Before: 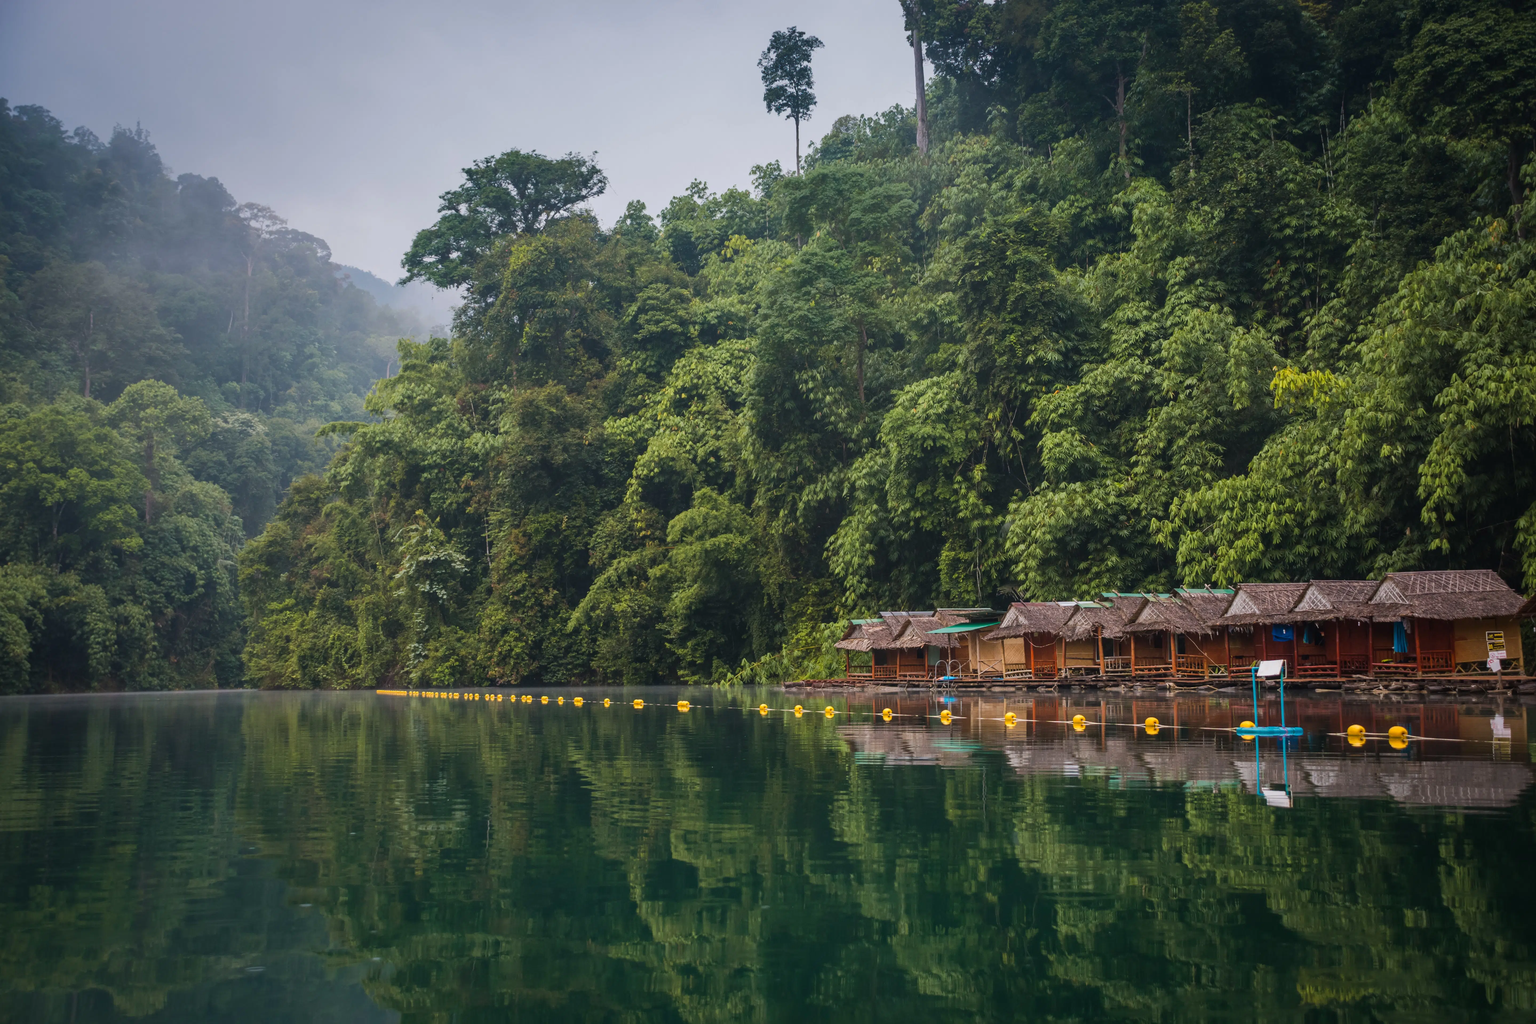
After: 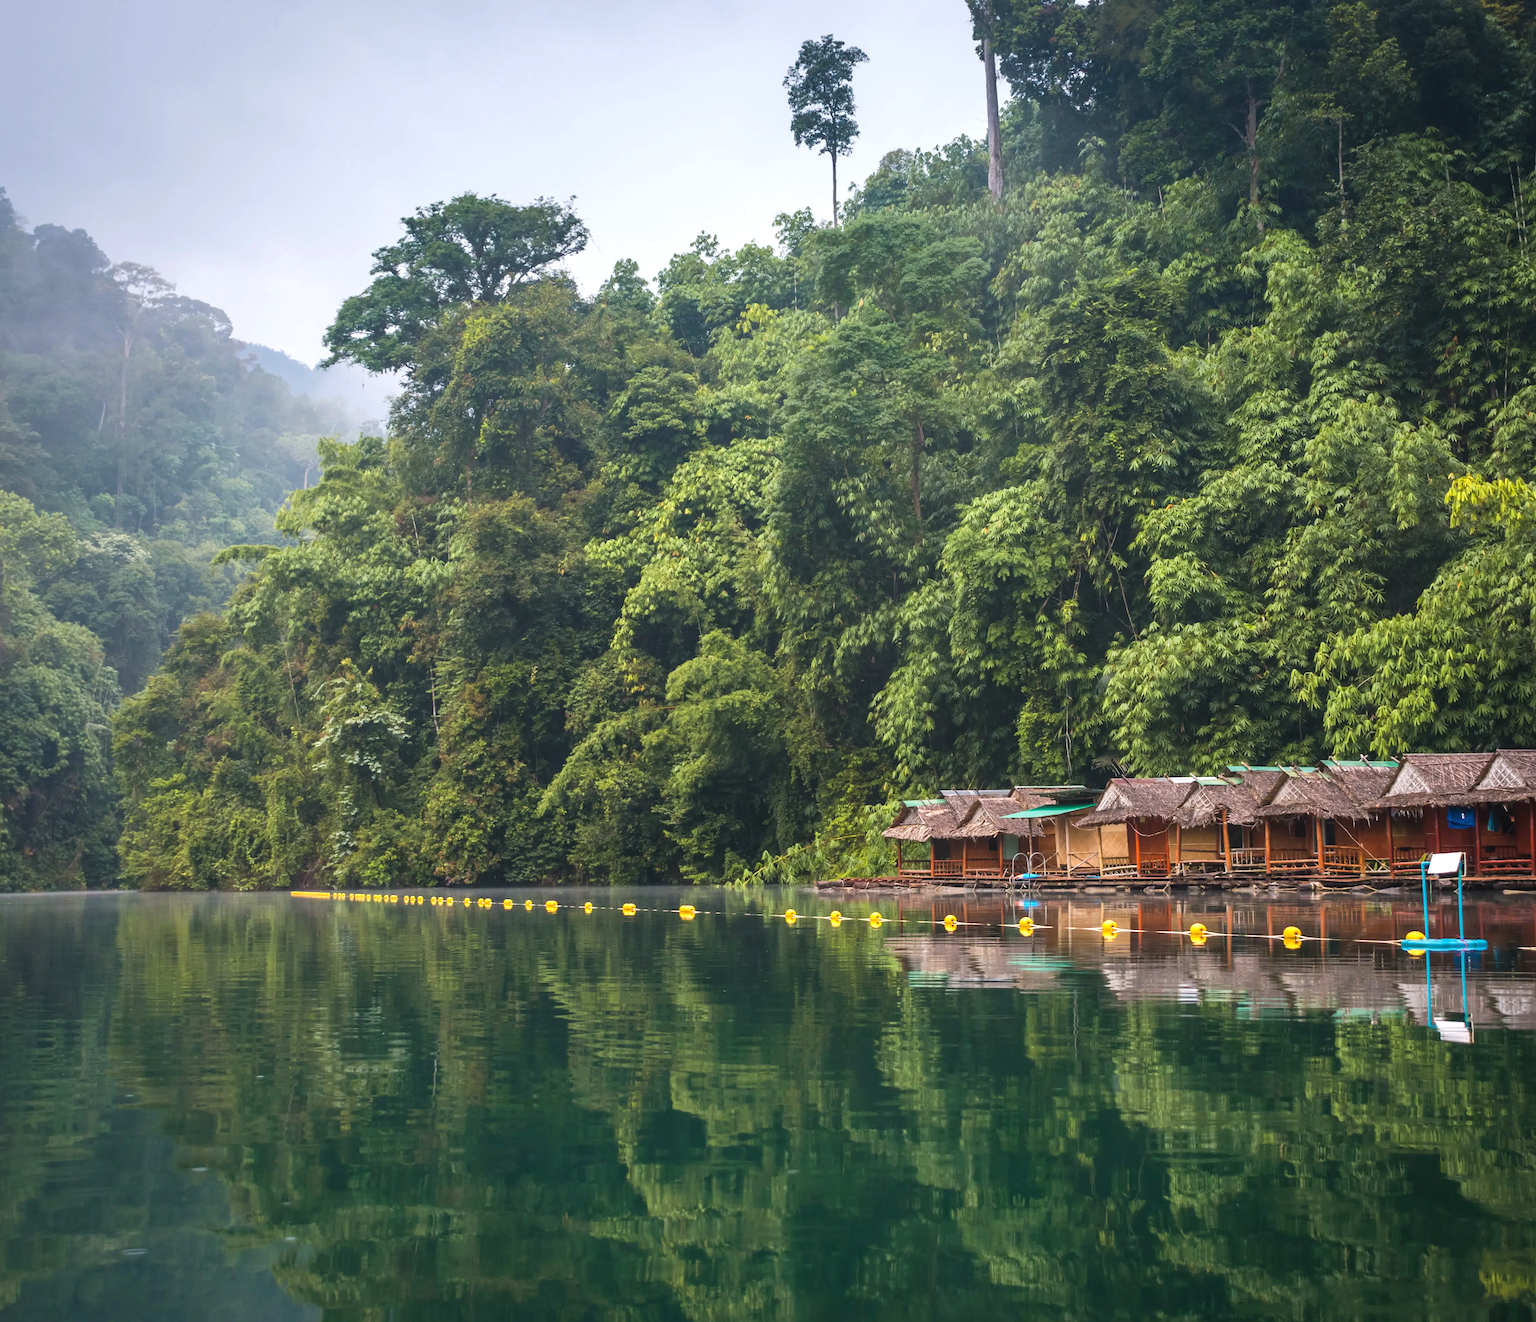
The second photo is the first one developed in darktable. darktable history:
tone equalizer: on, module defaults
exposure: black level correction 0, exposure 0.7 EV, compensate exposure bias true, compensate highlight preservation false
crop: left 9.88%, right 12.664%
